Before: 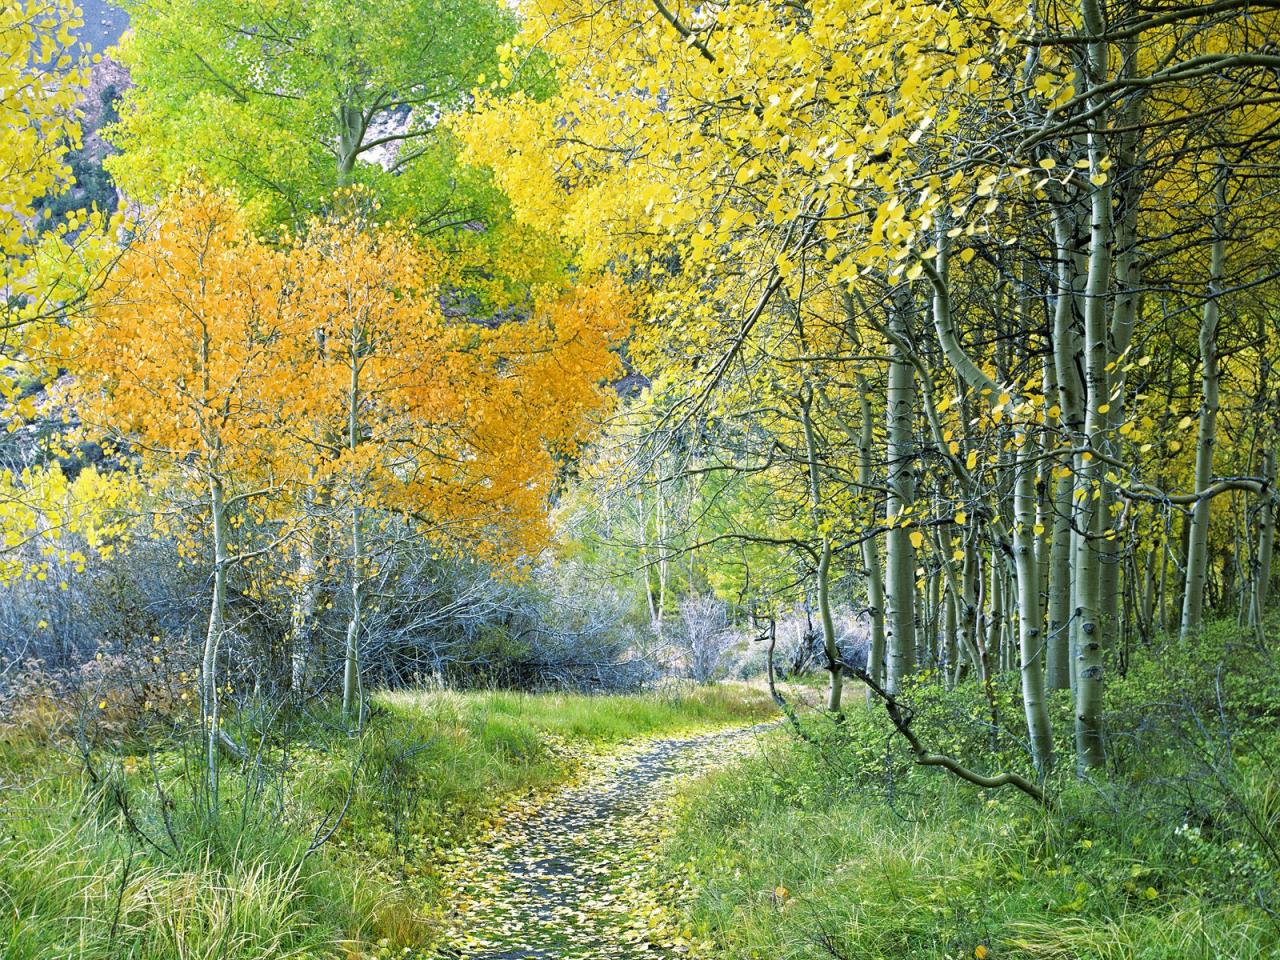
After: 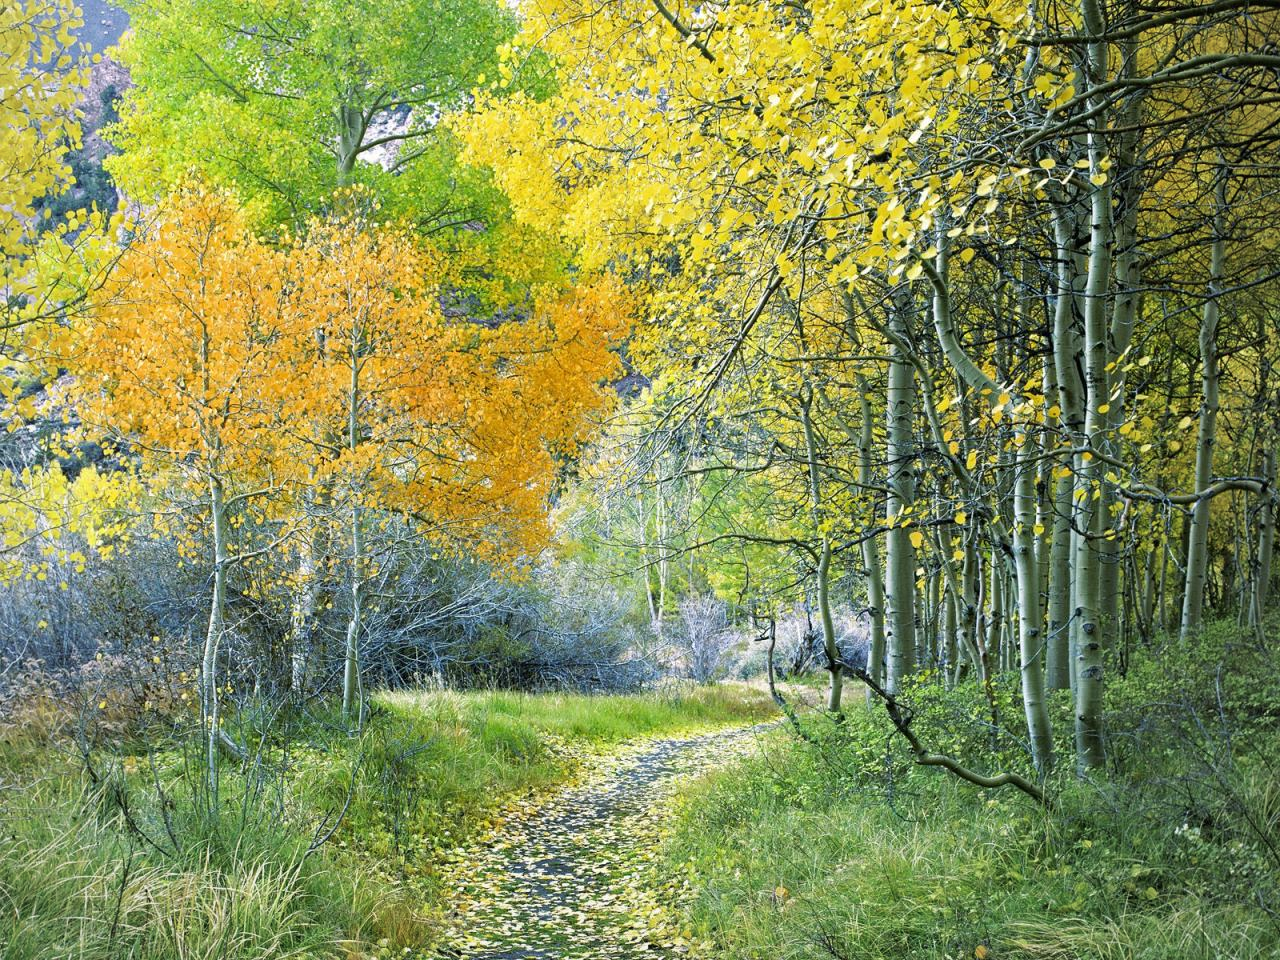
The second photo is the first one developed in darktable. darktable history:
vignetting: brightness -0.193, saturation -0.308, center (-0.063, -0.309), unbound false
